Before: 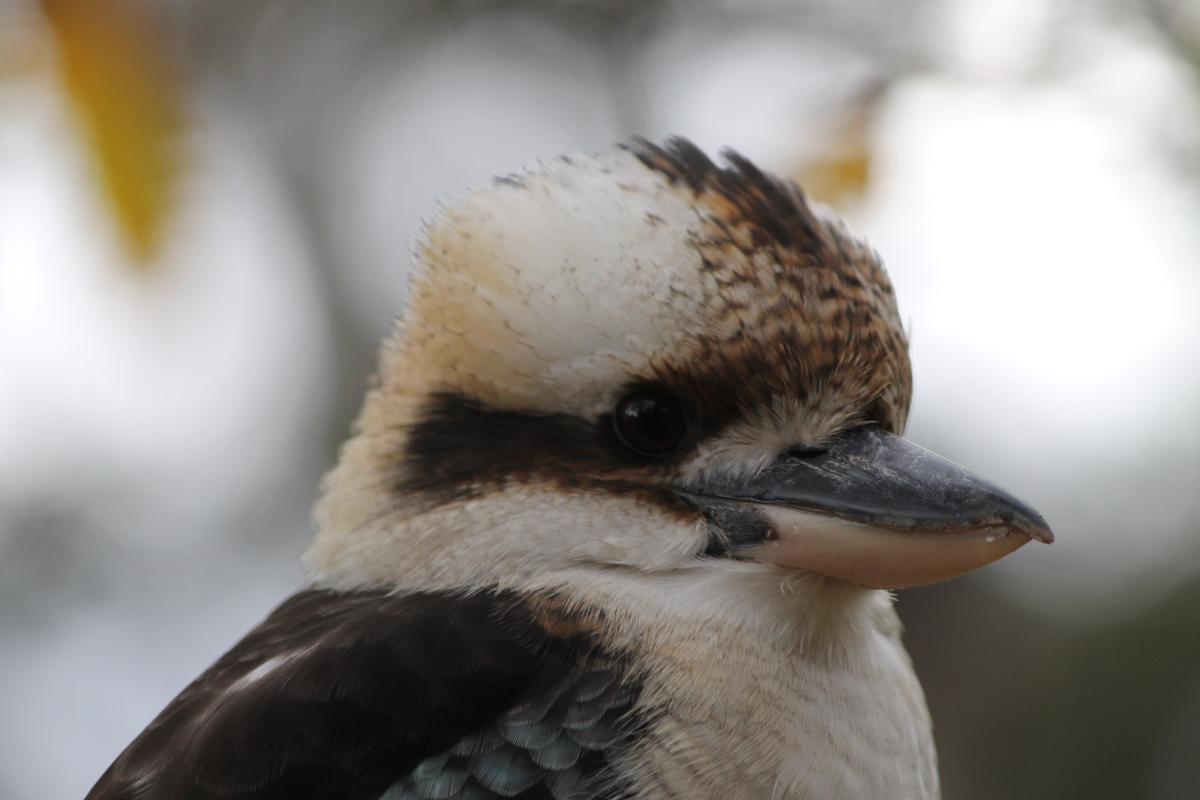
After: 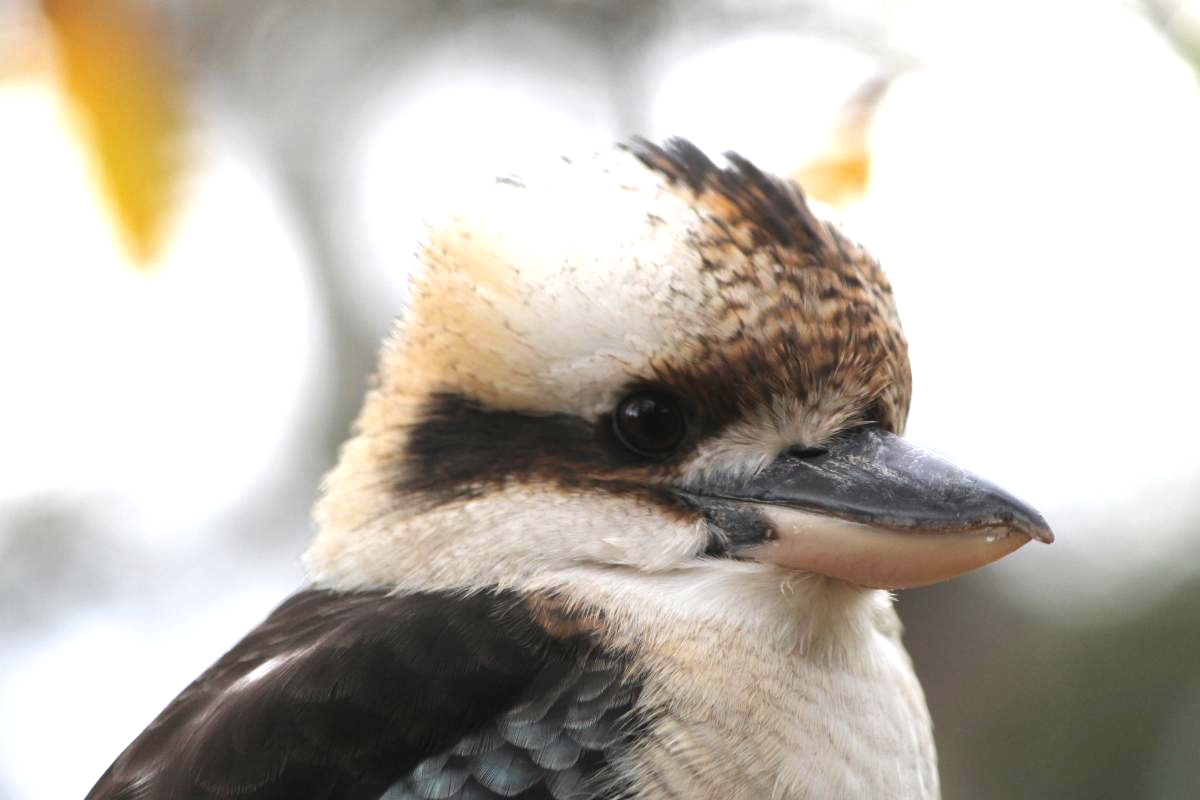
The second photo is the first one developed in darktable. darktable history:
exposure: black level correction 0, exposure 1.283 EV, compensate exposure bias true, compensate highlight preservation false
